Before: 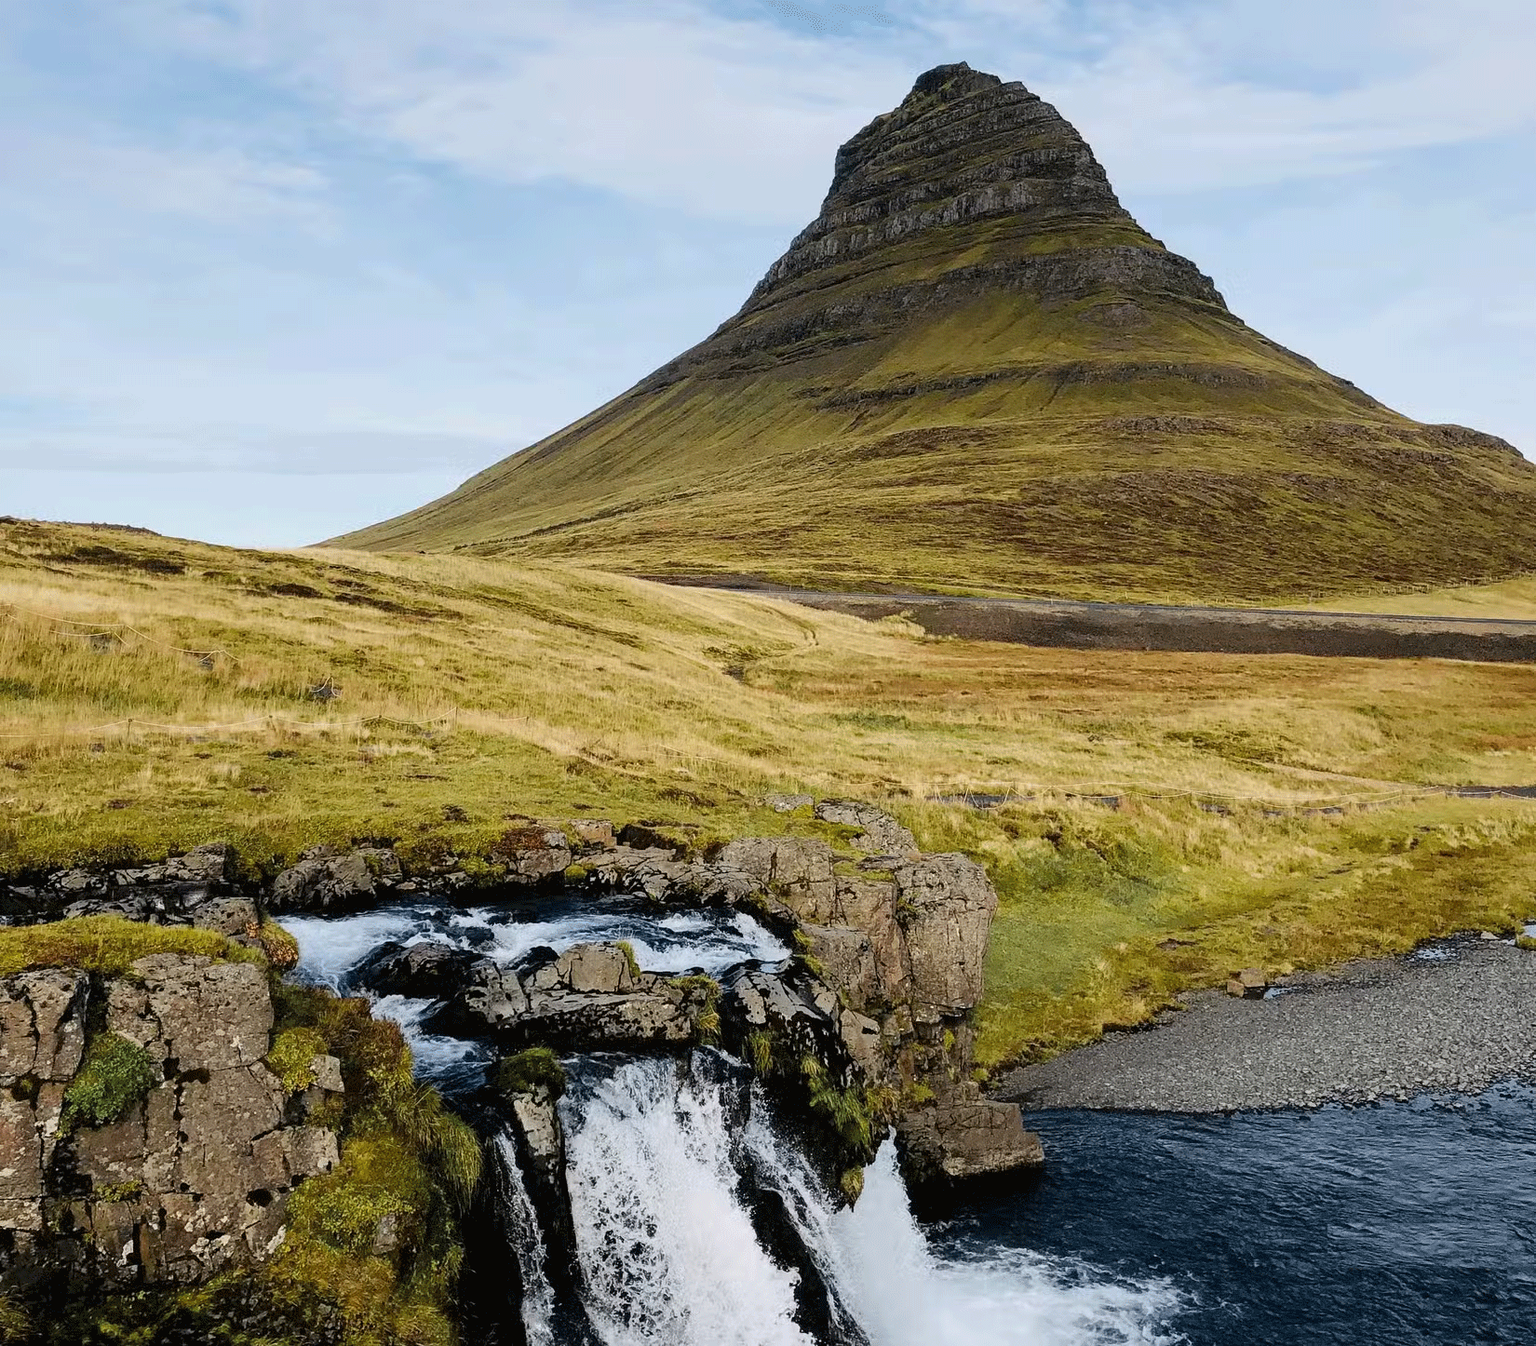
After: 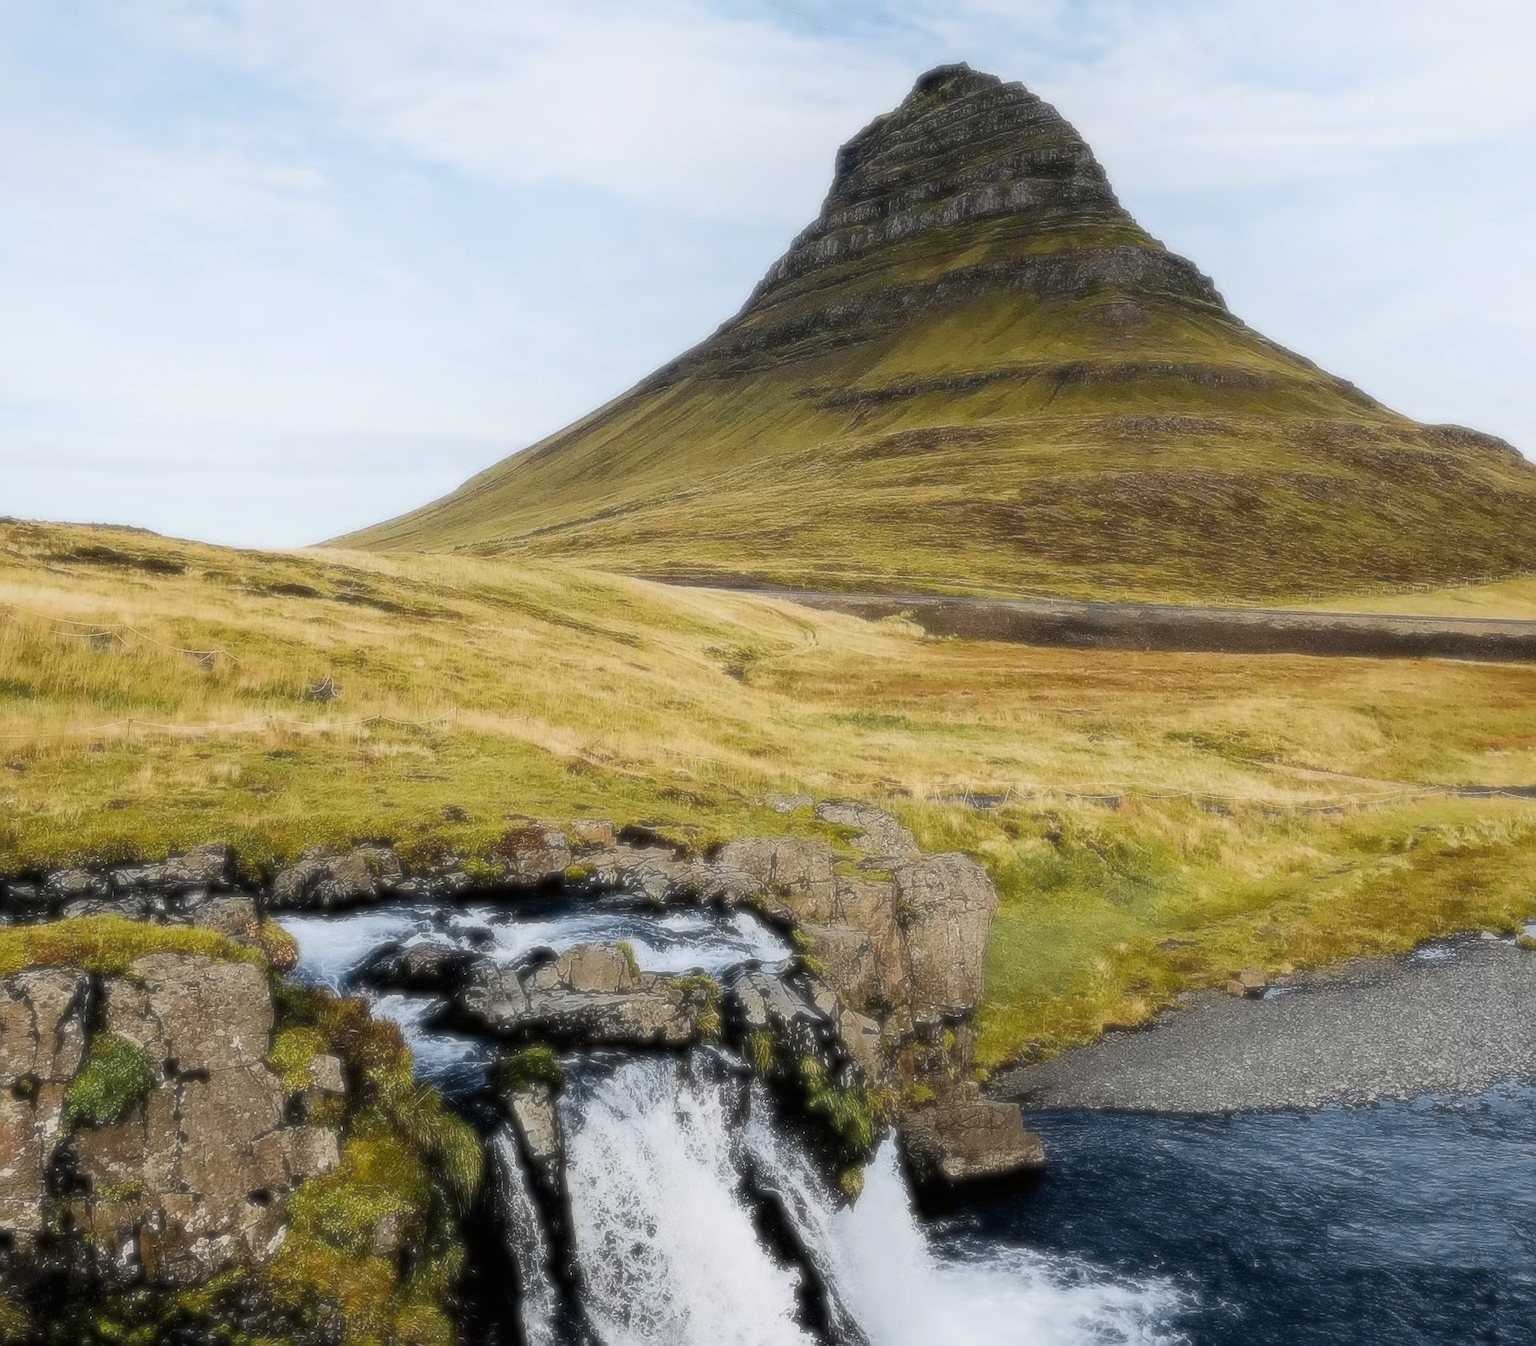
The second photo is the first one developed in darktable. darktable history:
sharpen: on, module defaults
filmic rgb: black relative exposure -11.35 EV, white relative exposure 3.22 EV, hardness 6.76, color science v6 (2022)
soften: size 8.67%, mix 49%
shadows and highlights: shadows -23.08, highlights 46.15, soften with gaussian
